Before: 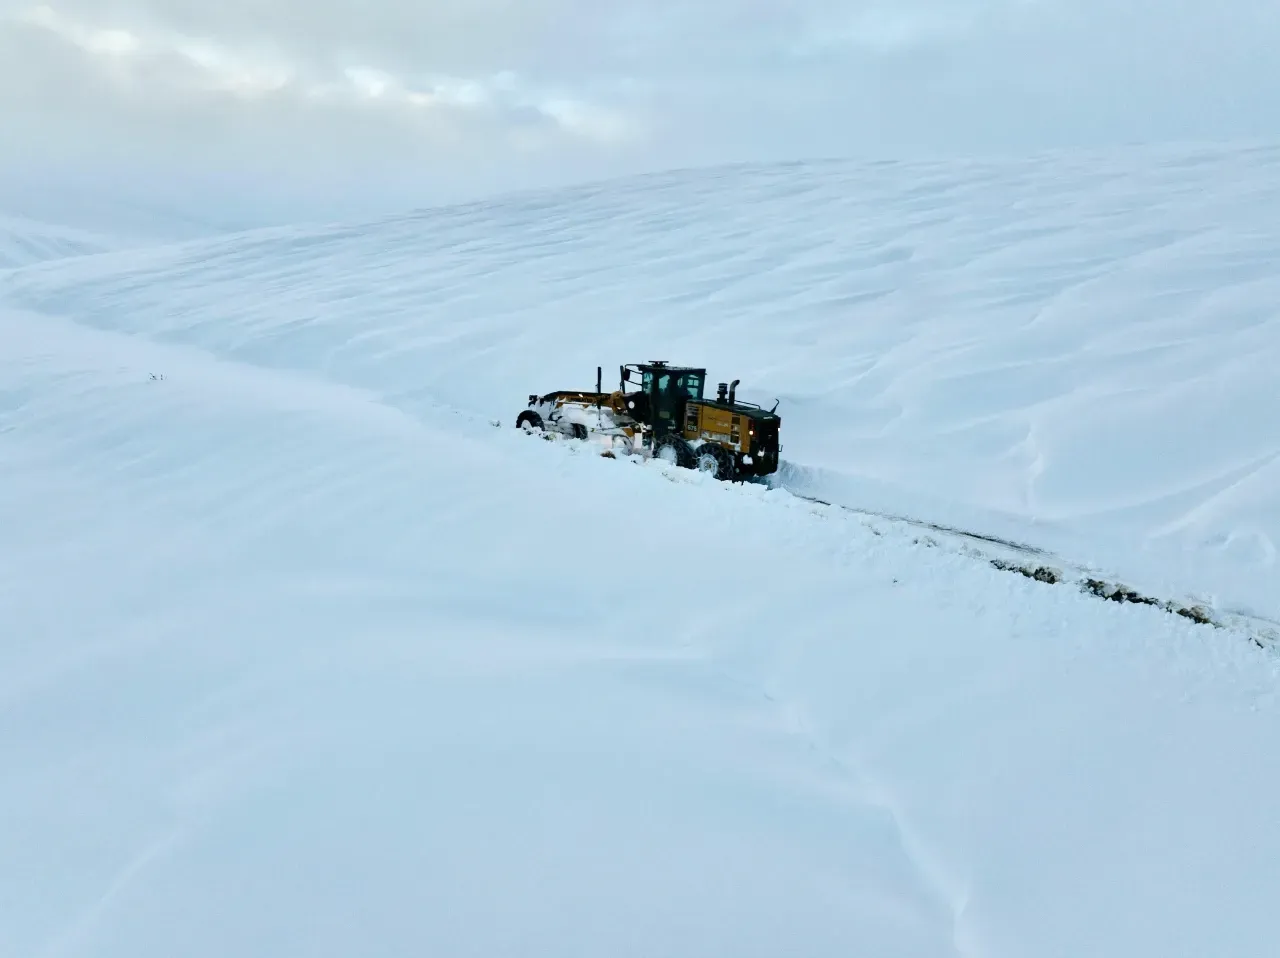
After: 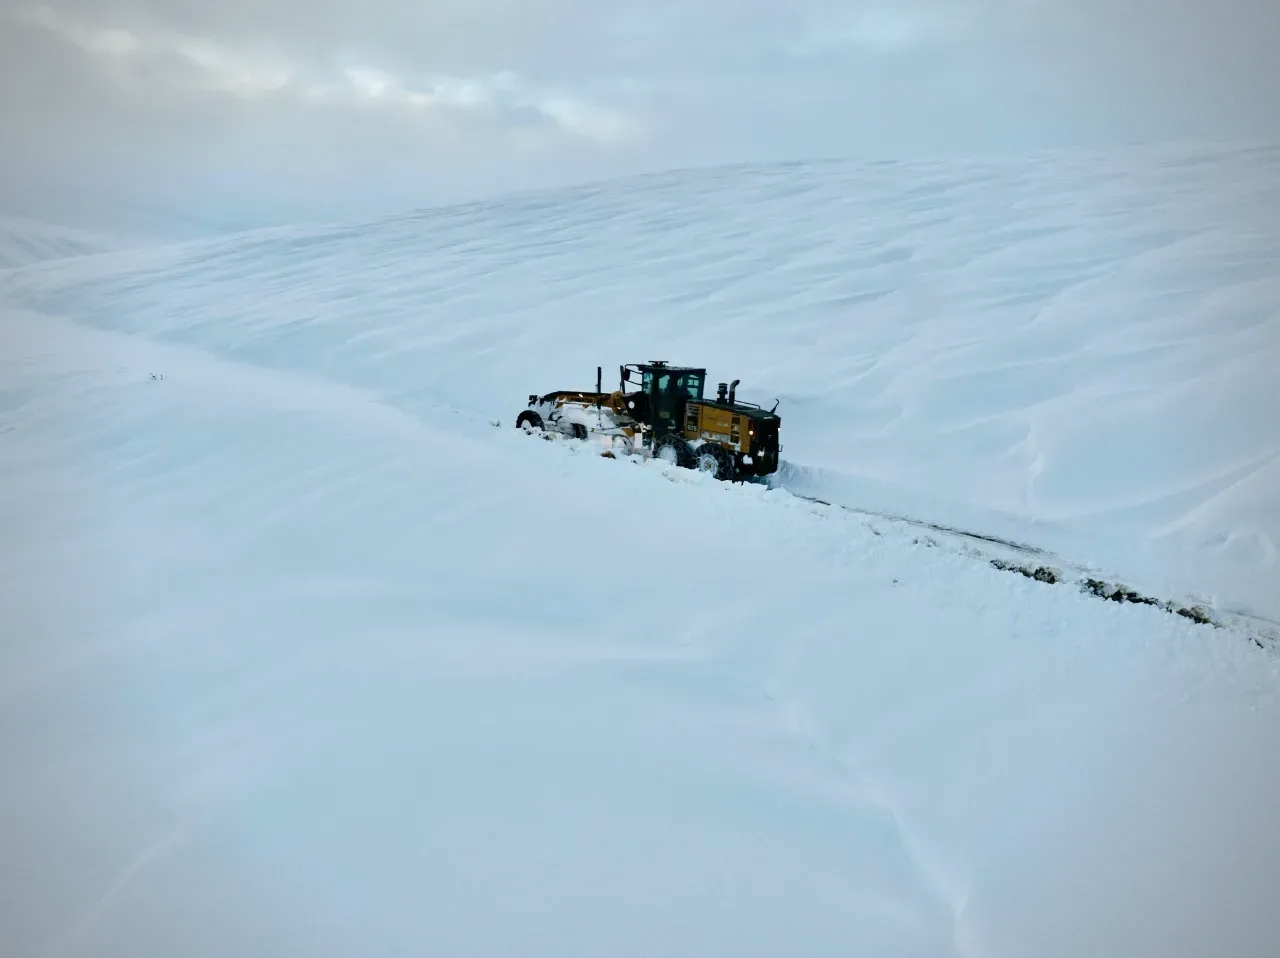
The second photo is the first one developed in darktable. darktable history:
exposure: exposure -0.151 EV, compensate highlight preservation false
vignetting: on, module defaults
